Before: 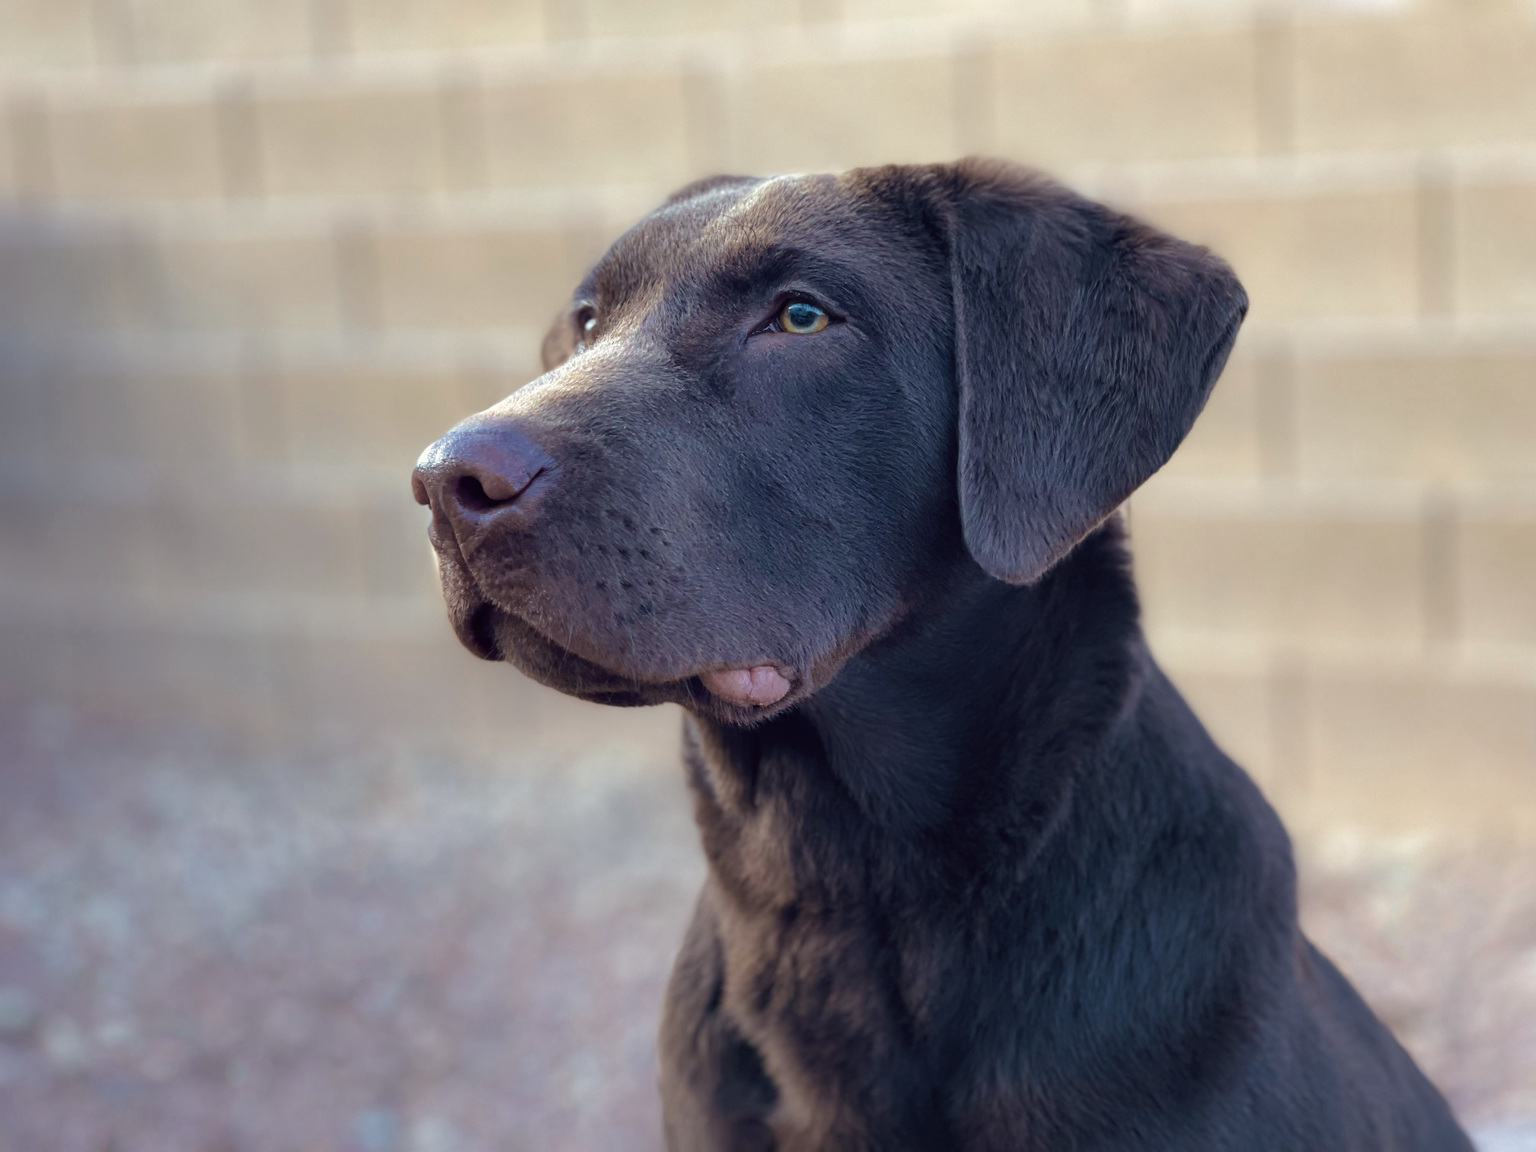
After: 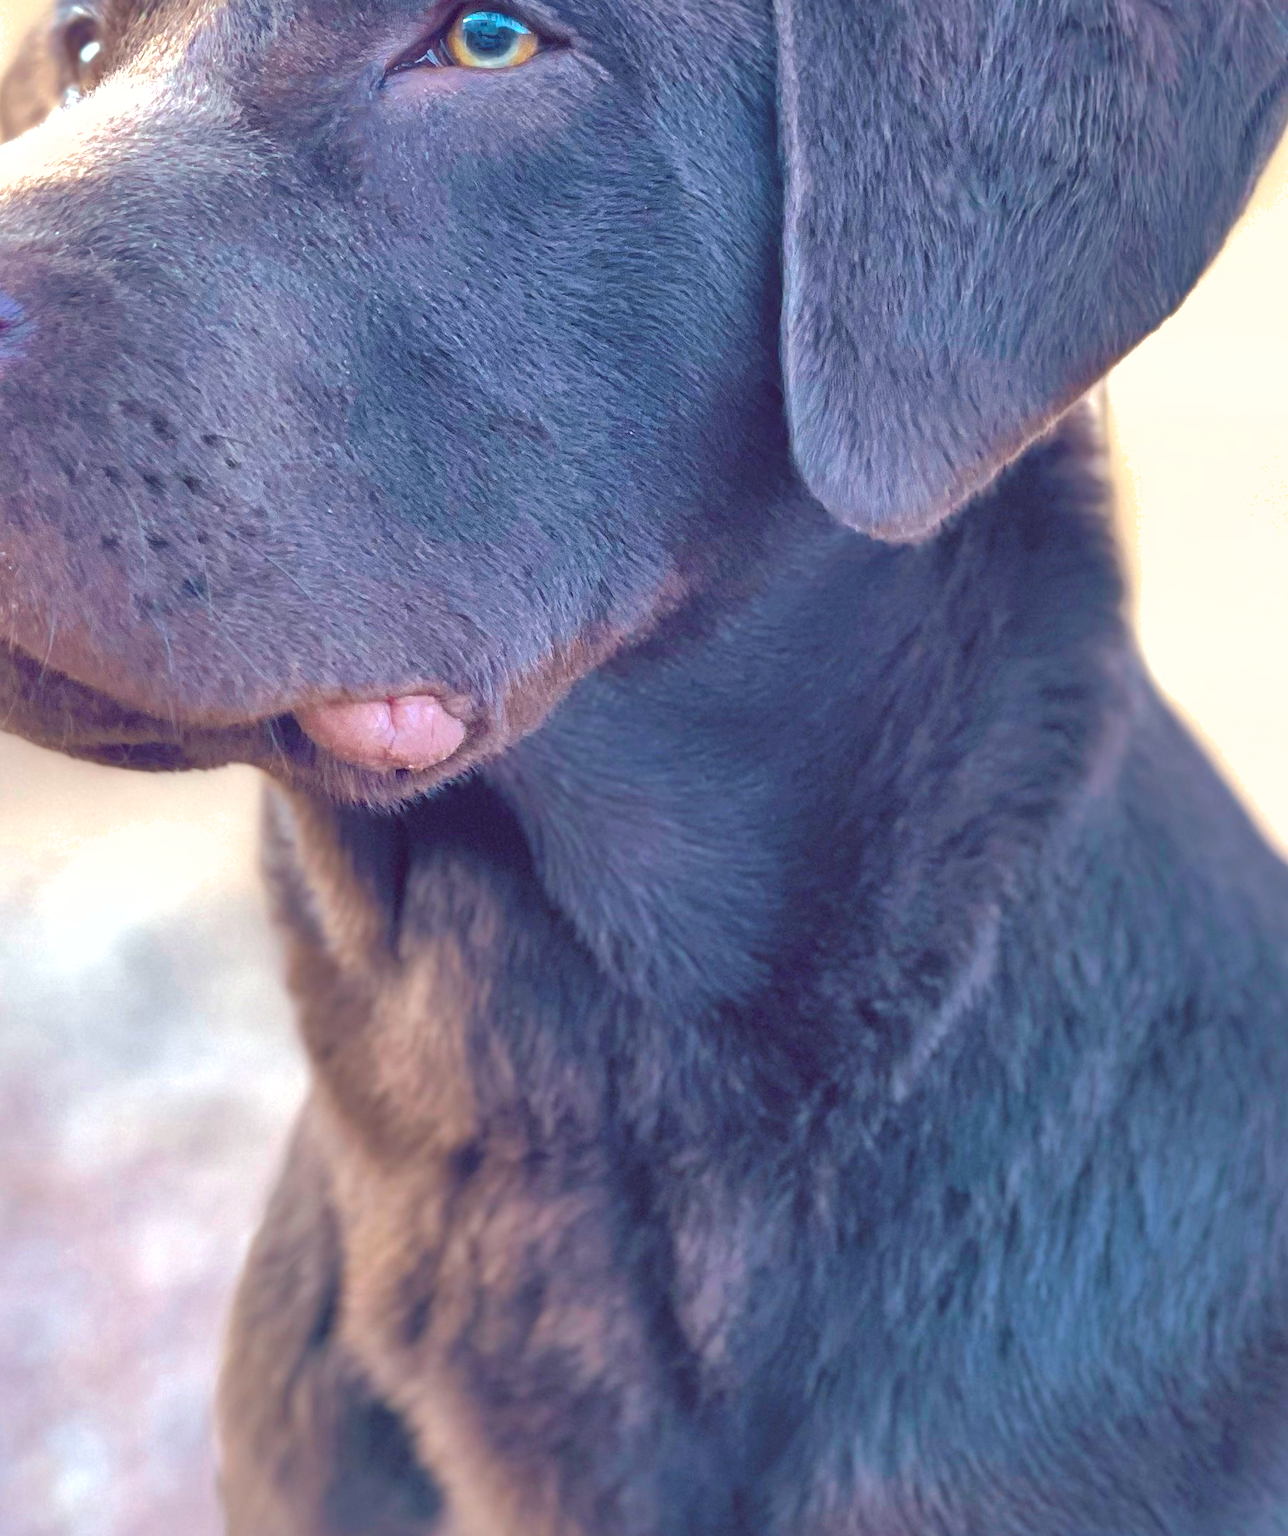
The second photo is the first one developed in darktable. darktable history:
shadows and highlights: on, module defaults
crop: left 35.354%, top 25.801%, right 20.1%, bottom 3.389%
tone equalizer: -7 EV 0.146 EV, -6 EV 0.631 EV, -5 EV 1.15 EV, -4 EV 1.35 EV, -3 EV 1.16 EV, -2 EV 0.6 EV, -1 EV 0.163 EV
exposure: black level correction 0, exposure 1.105 EV, compensate highlight preservation false
